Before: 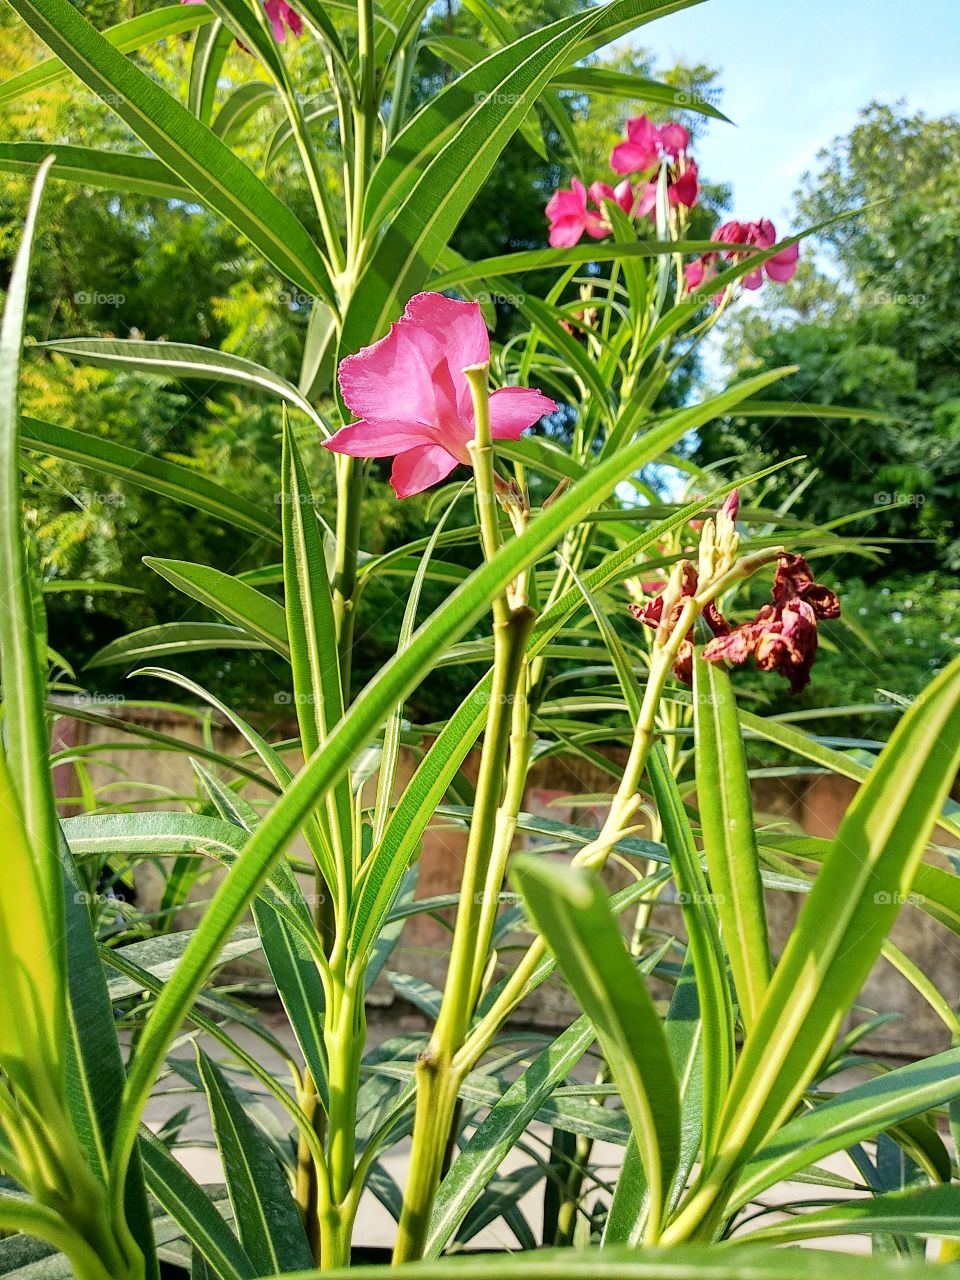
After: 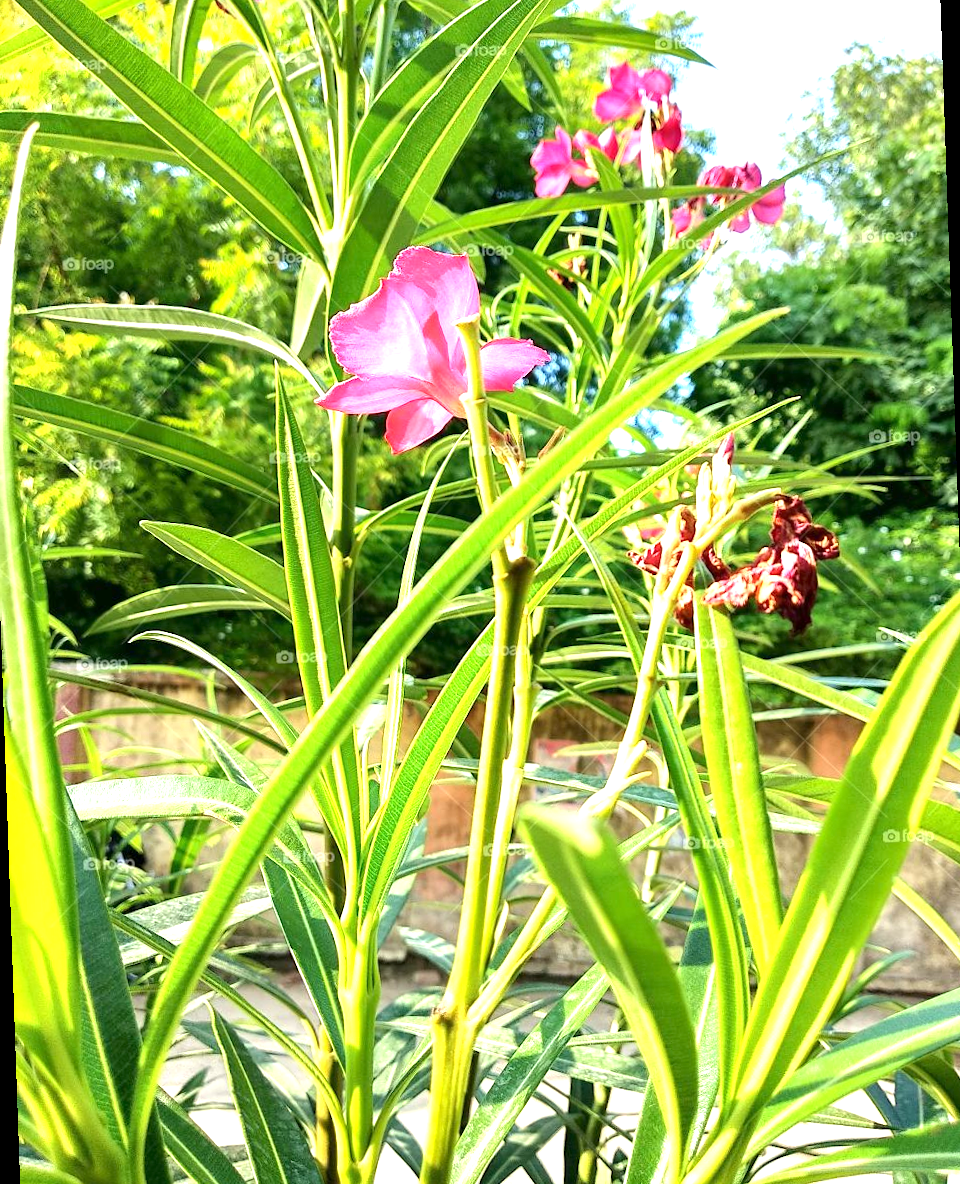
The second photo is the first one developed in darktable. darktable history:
rotate and perspective: rotation -2°, crop left 0.022, crop right 0.978, crop top 0.049, crop bottom 0.951
exposure: exposure 1.15 EV, compensate highlight preservation false
